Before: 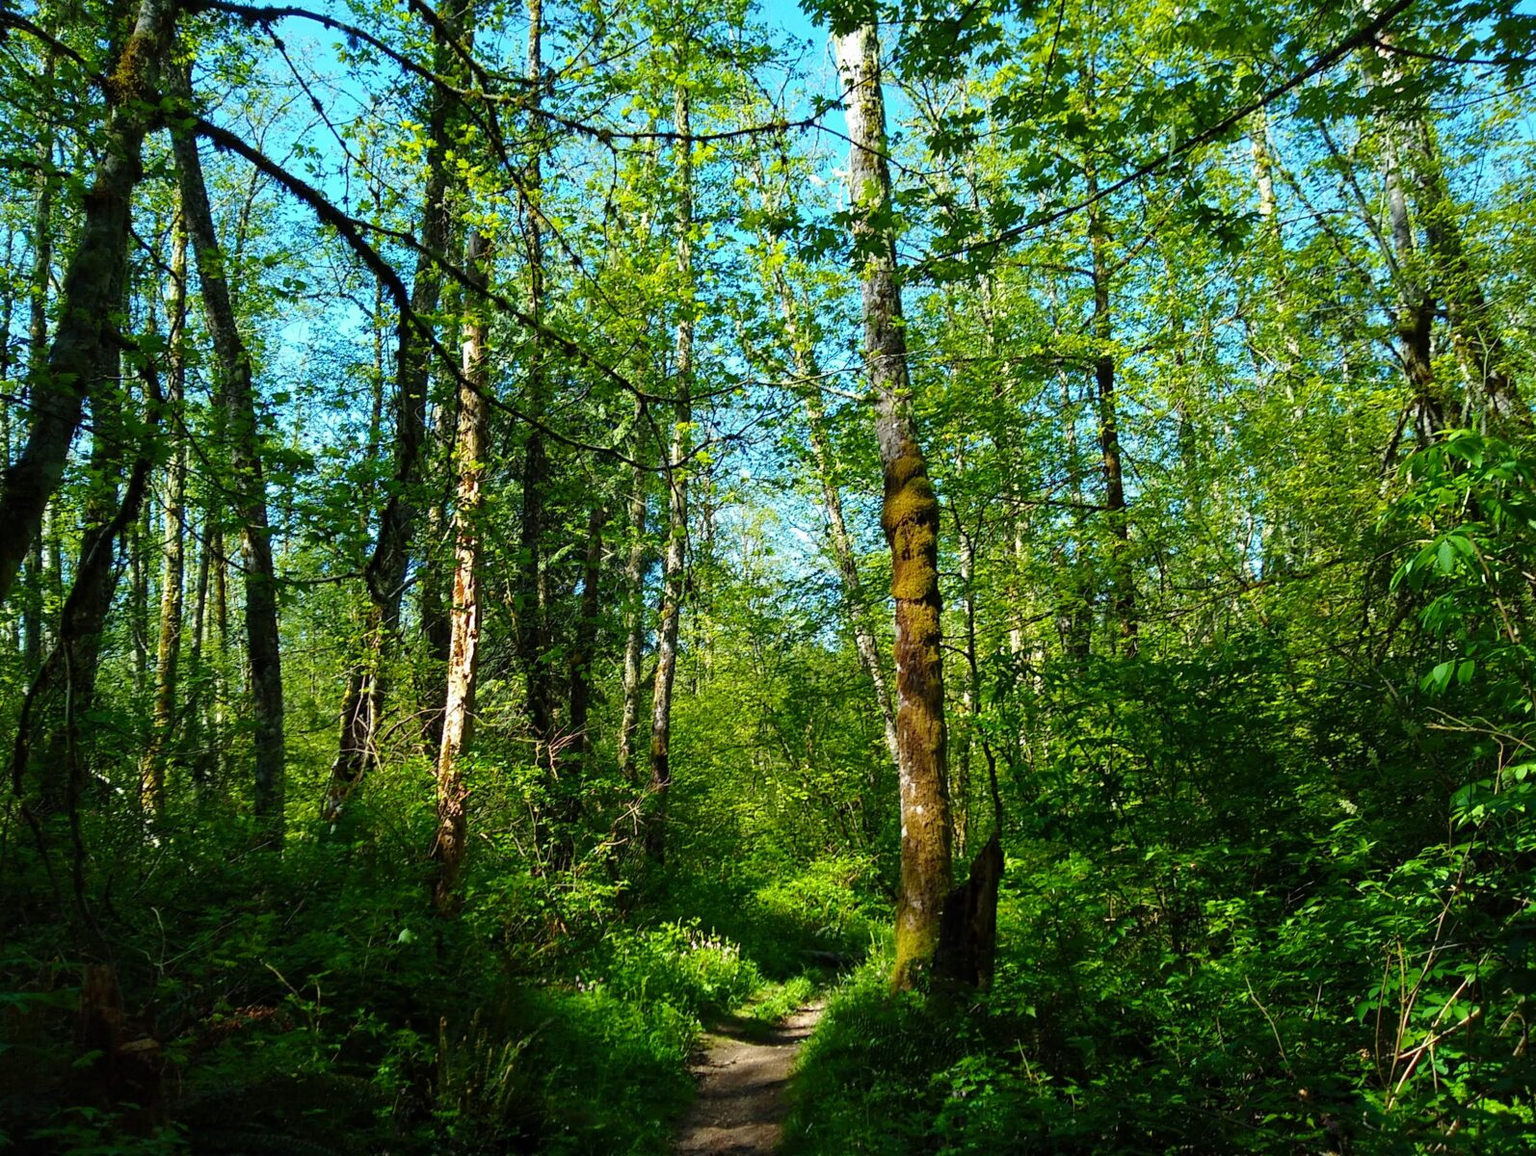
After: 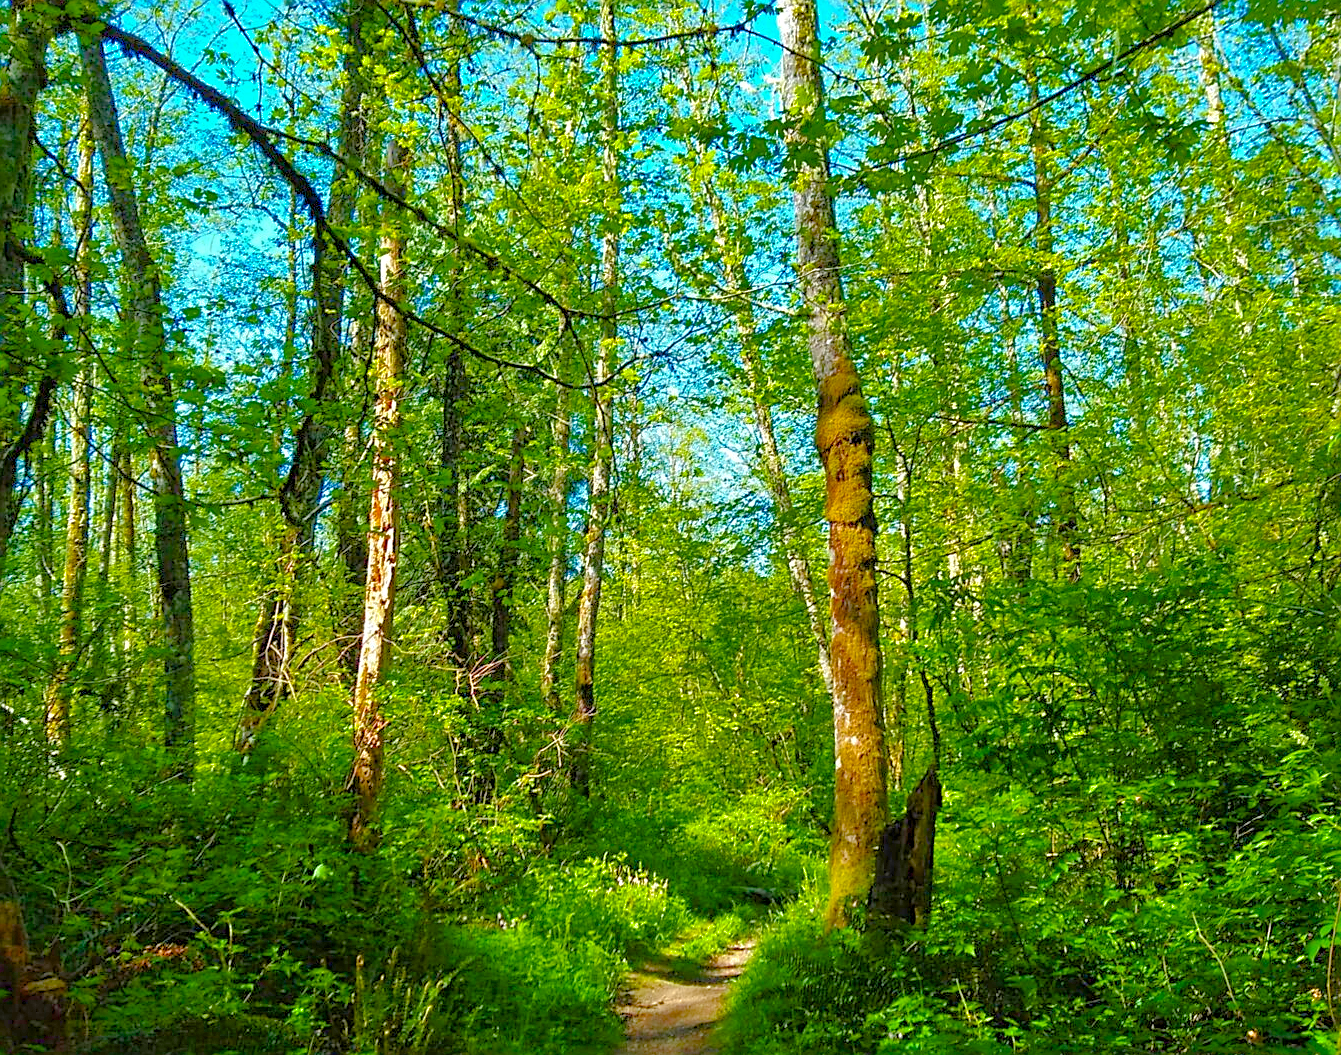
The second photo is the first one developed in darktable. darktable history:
crop: left 6.292%, top 8.392%, right 9.551%, bottom 3.675%
sharpen: on, module defaults
tone equalizer: -7 EV 0.161 EV, -6 EV 0.632 EV, -5 EV 1.13 EV, -4 EV 1.32 EV, -3 EV 1.17 EV, -2 EV 0.6 EV, -1 EV 0.156 EV
exposure: exposure 0.735 EV, compensate exposure bias true, compensate highlight preservation false
color balance rgb: global offset › hue 169.99°, perceptual saturation grading › global saturation 44.393%, perceptual saturation grading › highlights -25.554%, perceptual saturation grading › shadows 49.67%, hue shift -2.8°, contrast -21.018%
shadows and highlights: on, module defaults
